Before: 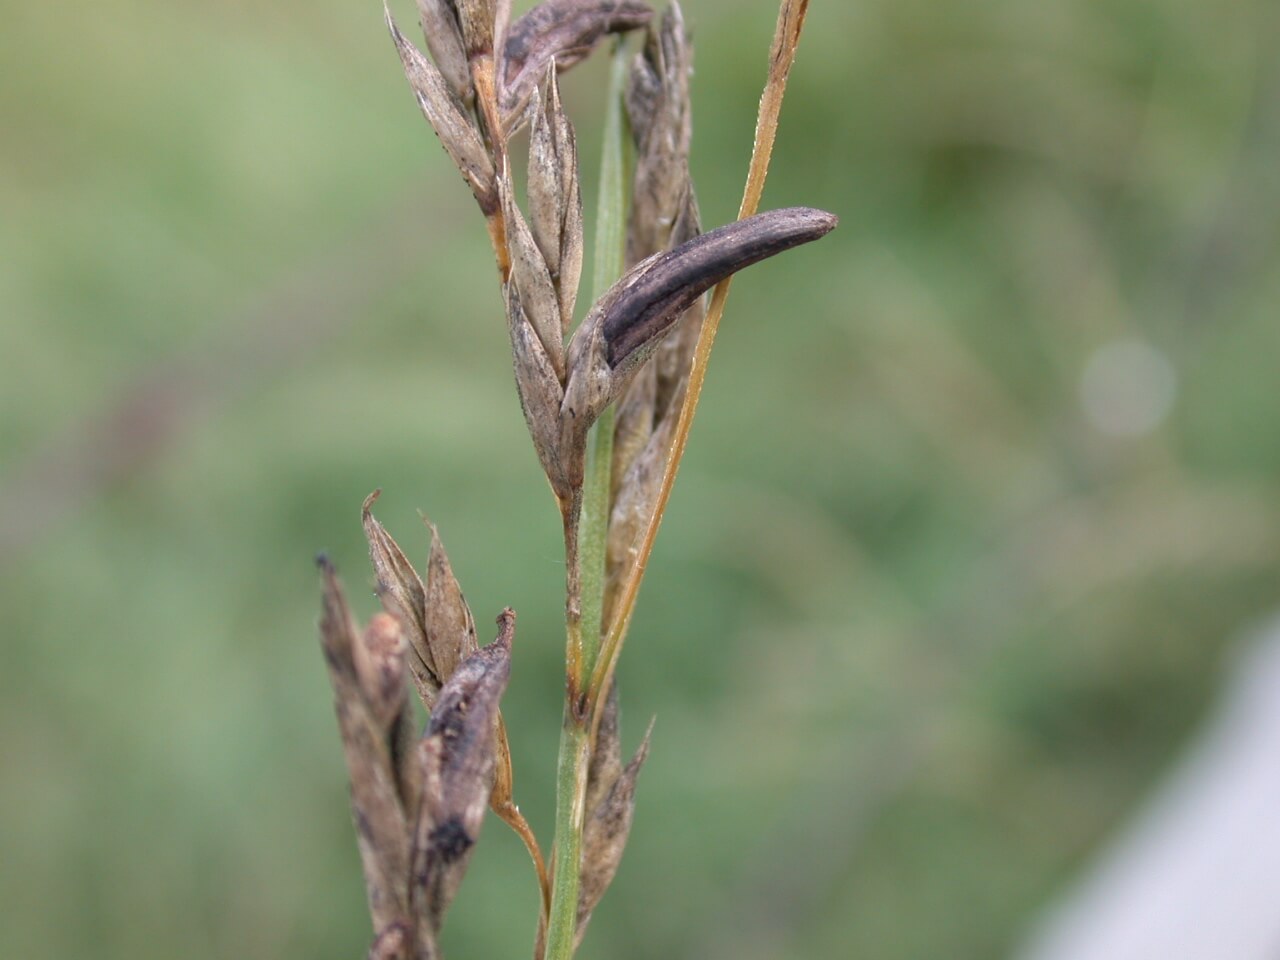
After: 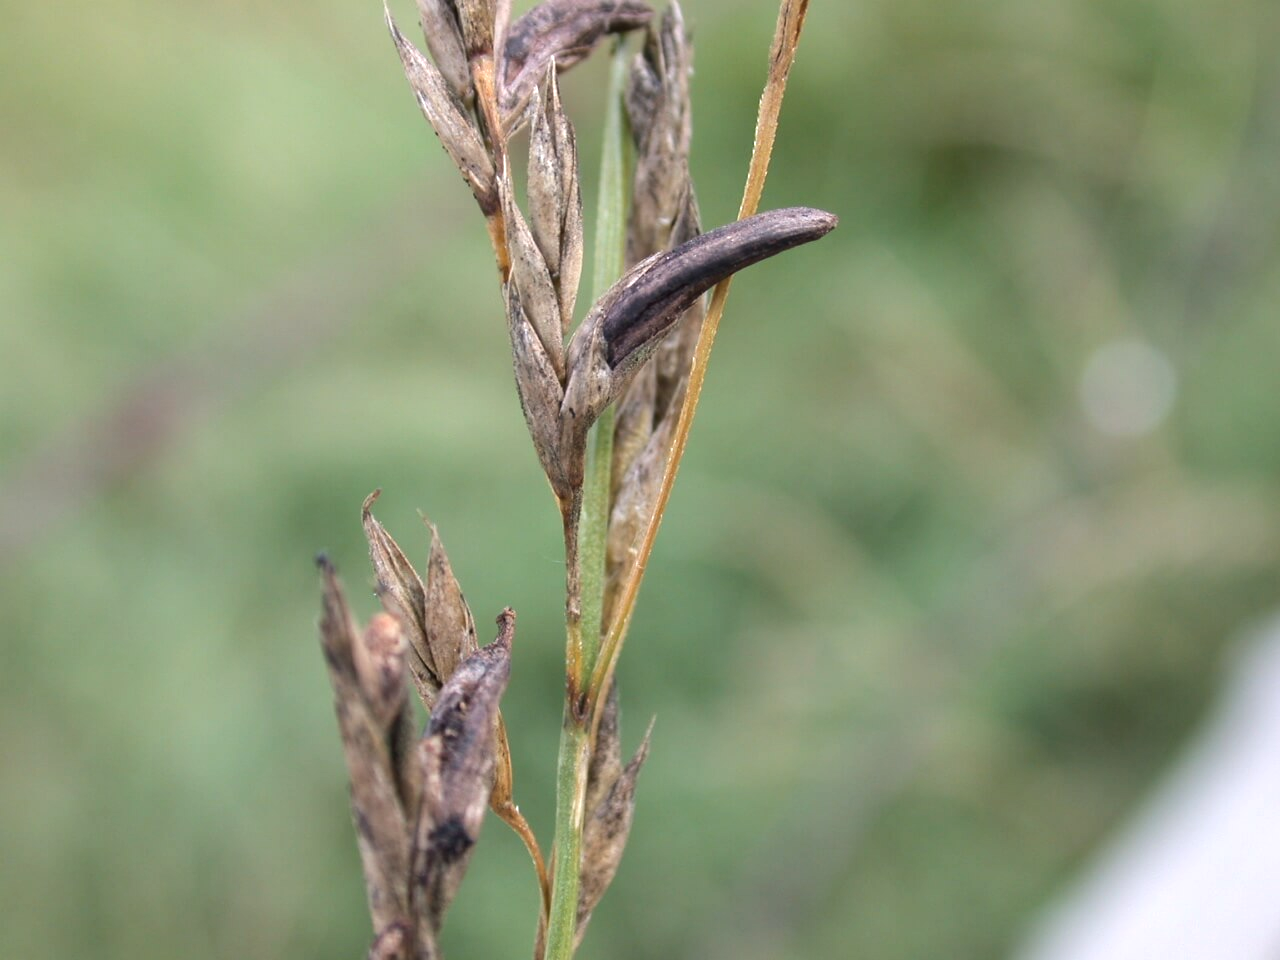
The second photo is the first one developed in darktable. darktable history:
tone equalizer: -8 EV -0.434 EV, -7 EV -0.393 EV, -6 EV -0.346 EV, -5 EV -0.254 EV, -3 EV 0.225 EV, -2 EV 0.333 EV, -1 EV 0.407 EV, +0 EV 0.402 EV, edges refinement/feathering 500, mask exposure compensation -1.57 EV, preserve details no
